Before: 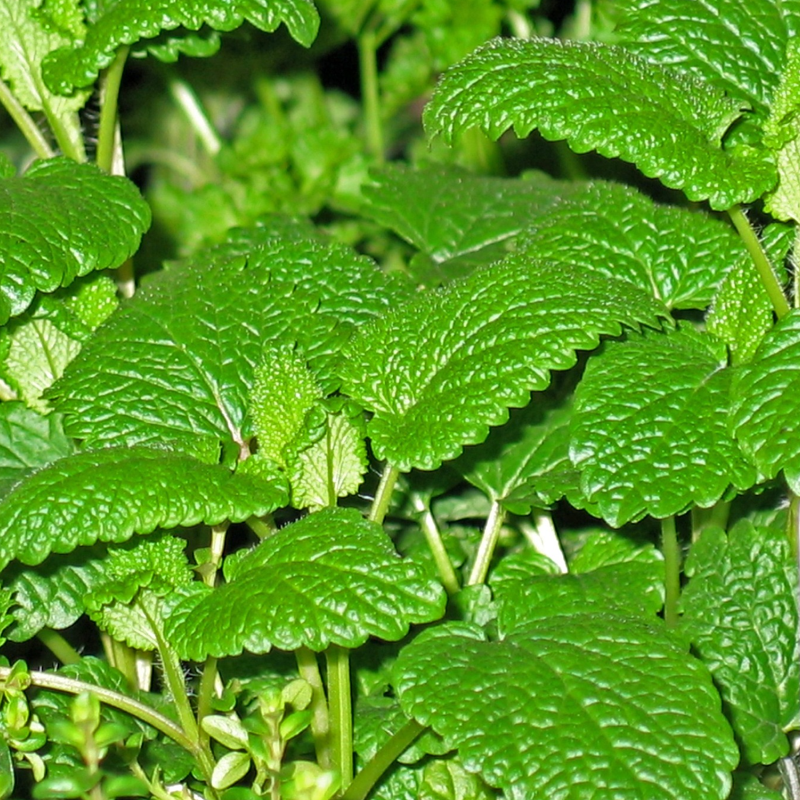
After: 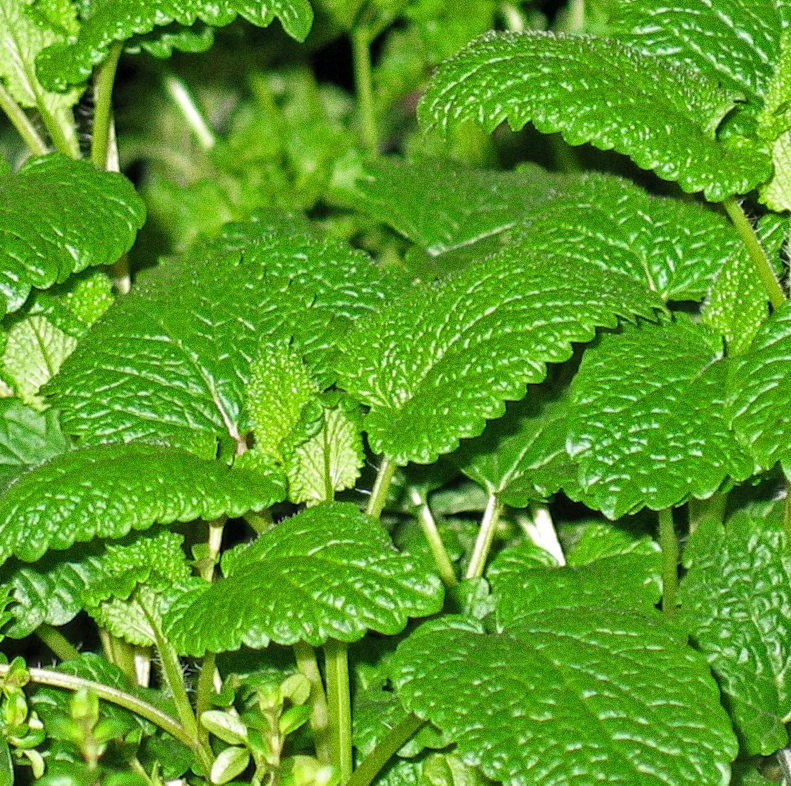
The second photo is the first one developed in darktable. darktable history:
grain: coarseness 0.09 ISO, strength 40%
rotate and perspective: rotation -0.45°, automatic cropping original format, crop left 0.008, crop right 0.992, crop top 0.012, crop bottom 0.988
